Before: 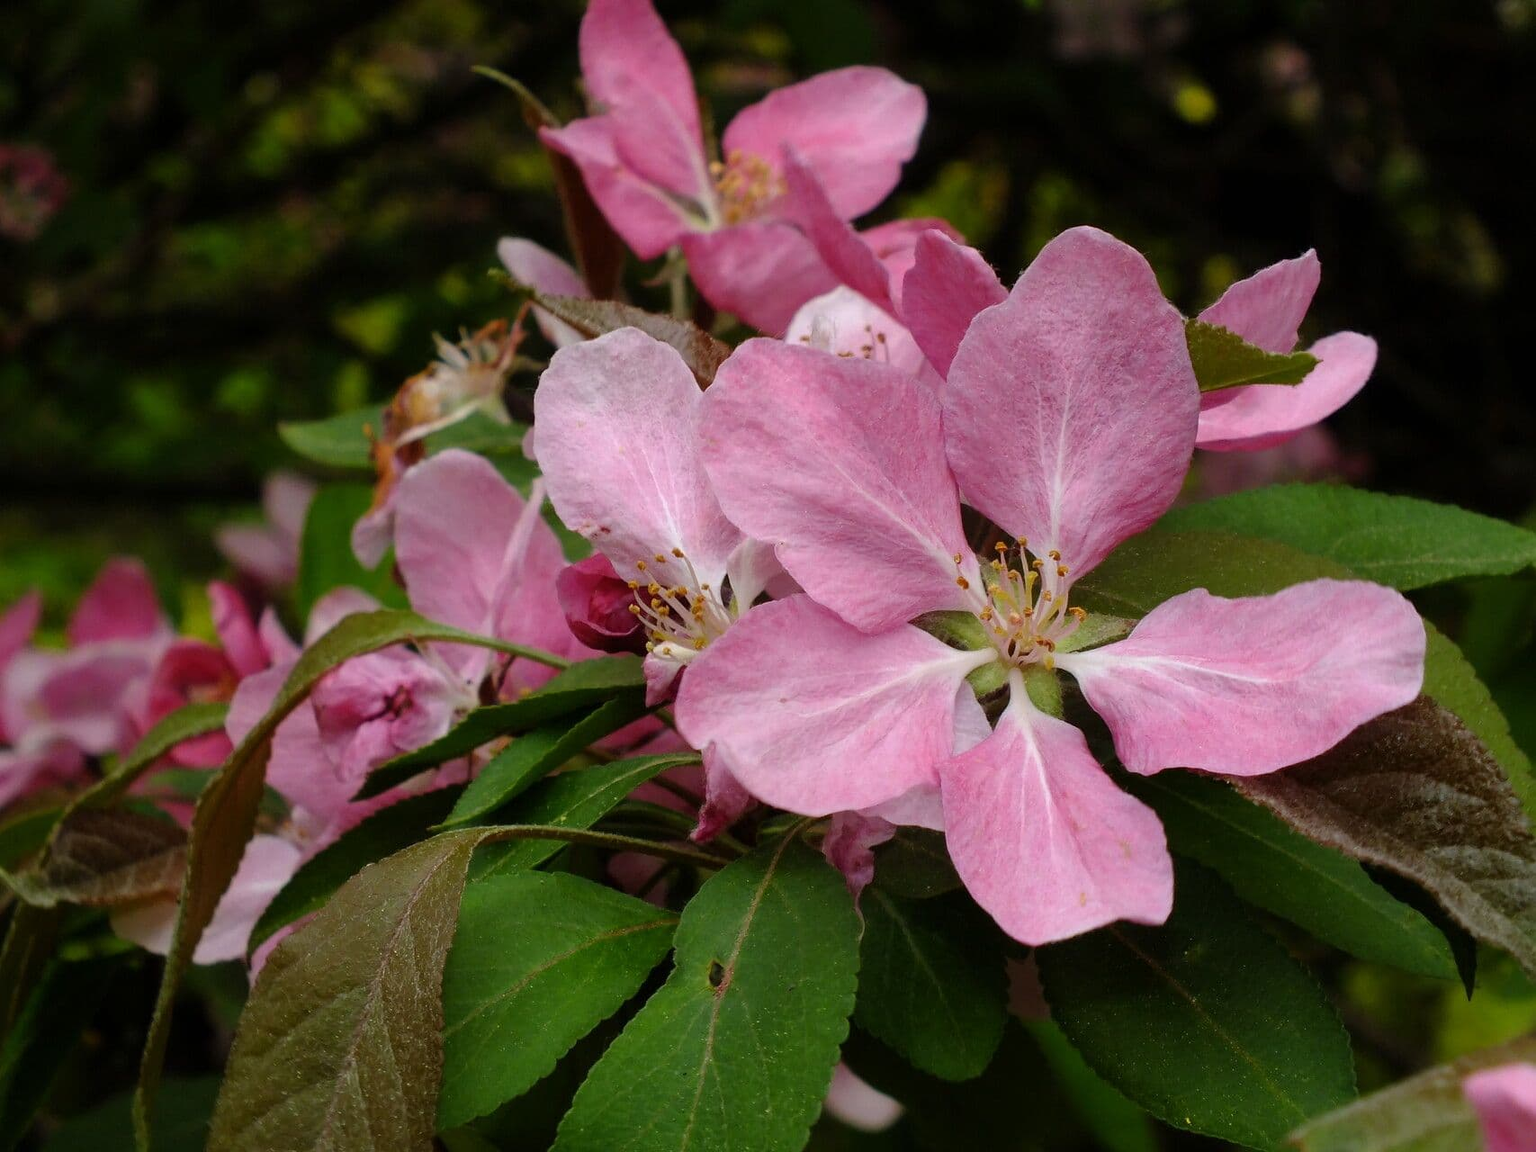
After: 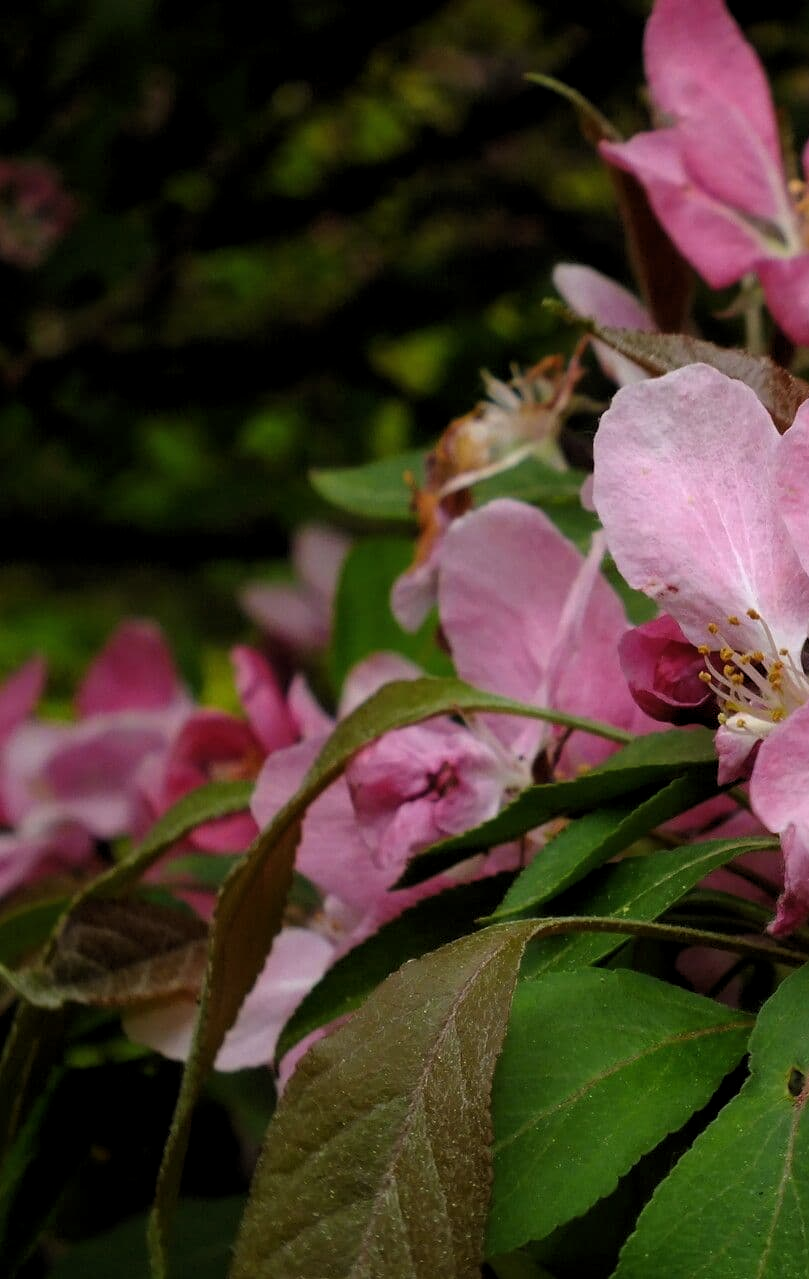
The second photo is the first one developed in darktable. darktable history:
levels: levels [0.026, 0.507, 0.987]
crop and rotate: left 0.046%, top 0%, right 52.526%
